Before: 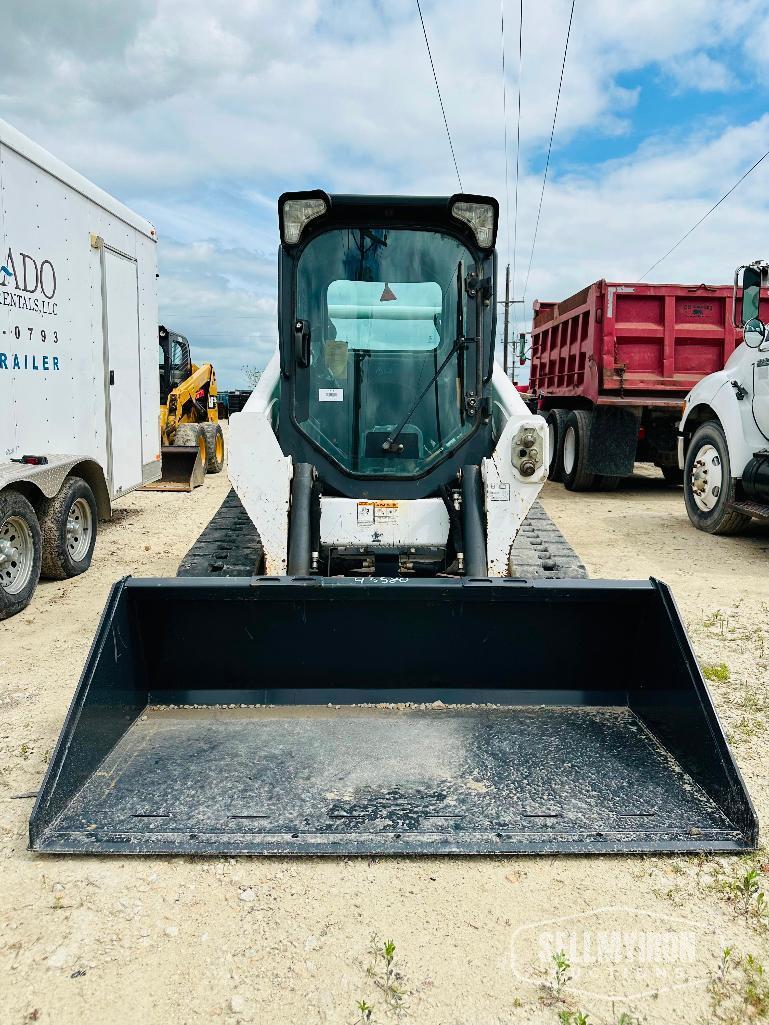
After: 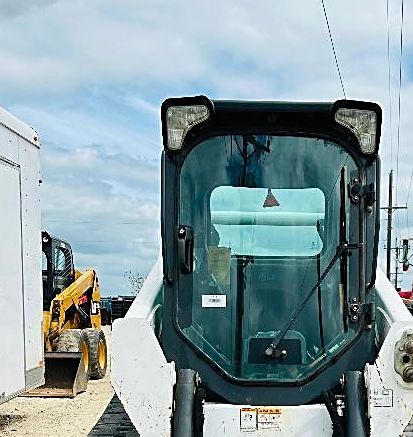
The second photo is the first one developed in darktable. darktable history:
crop: left 15.249%, top 9.173%, right 30.939%, bottom 48.184%
sharpen: on, module defaults
